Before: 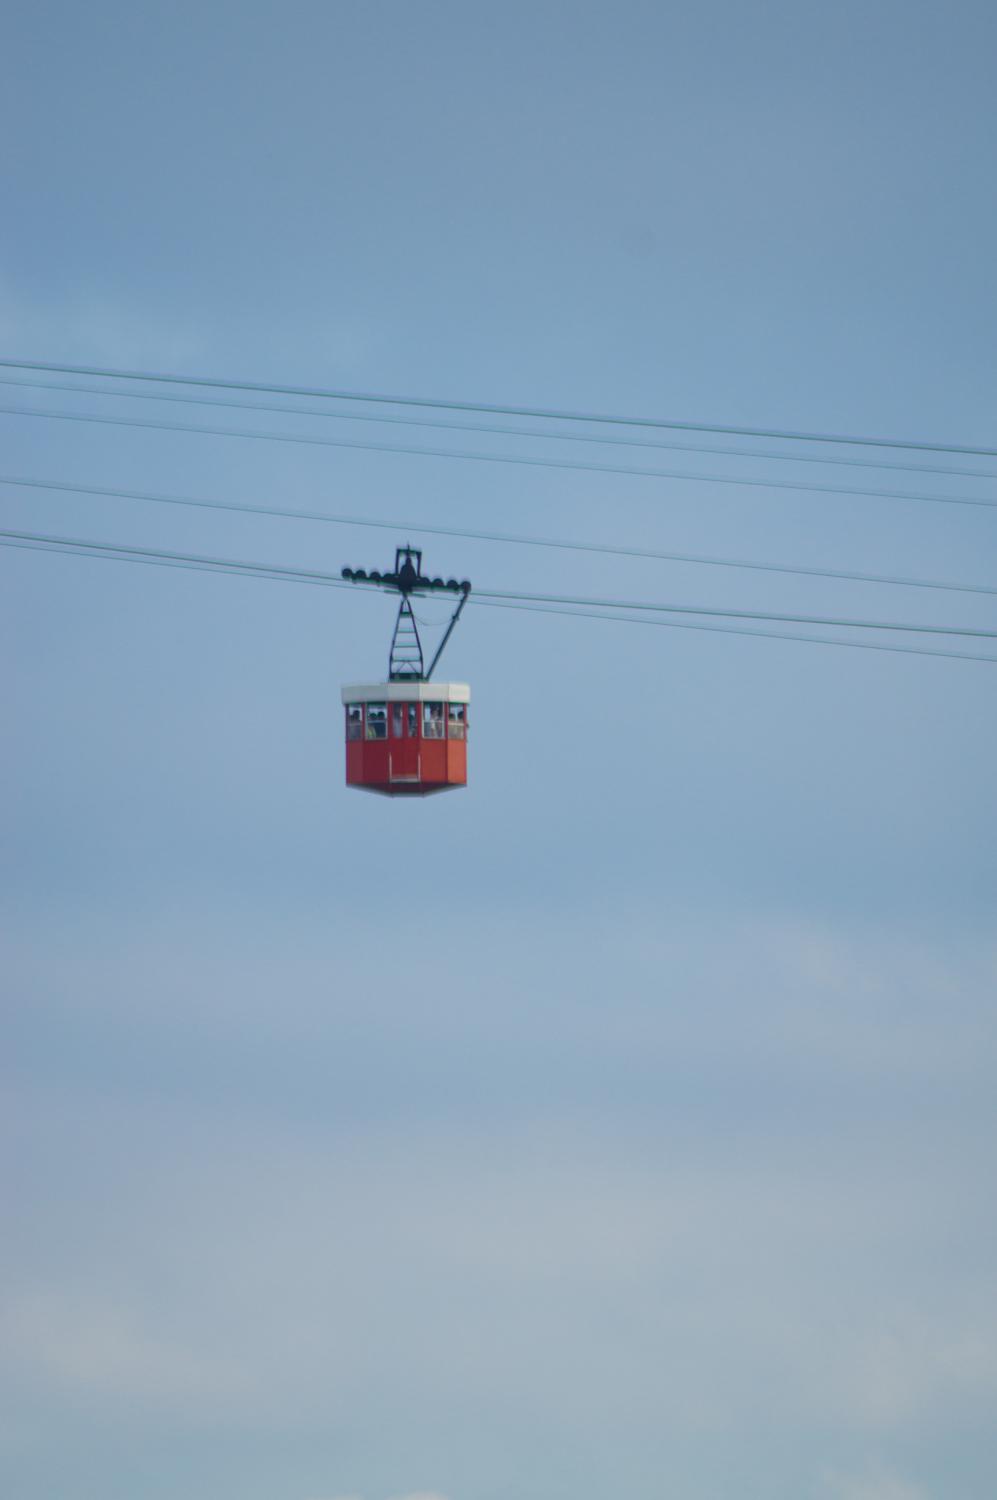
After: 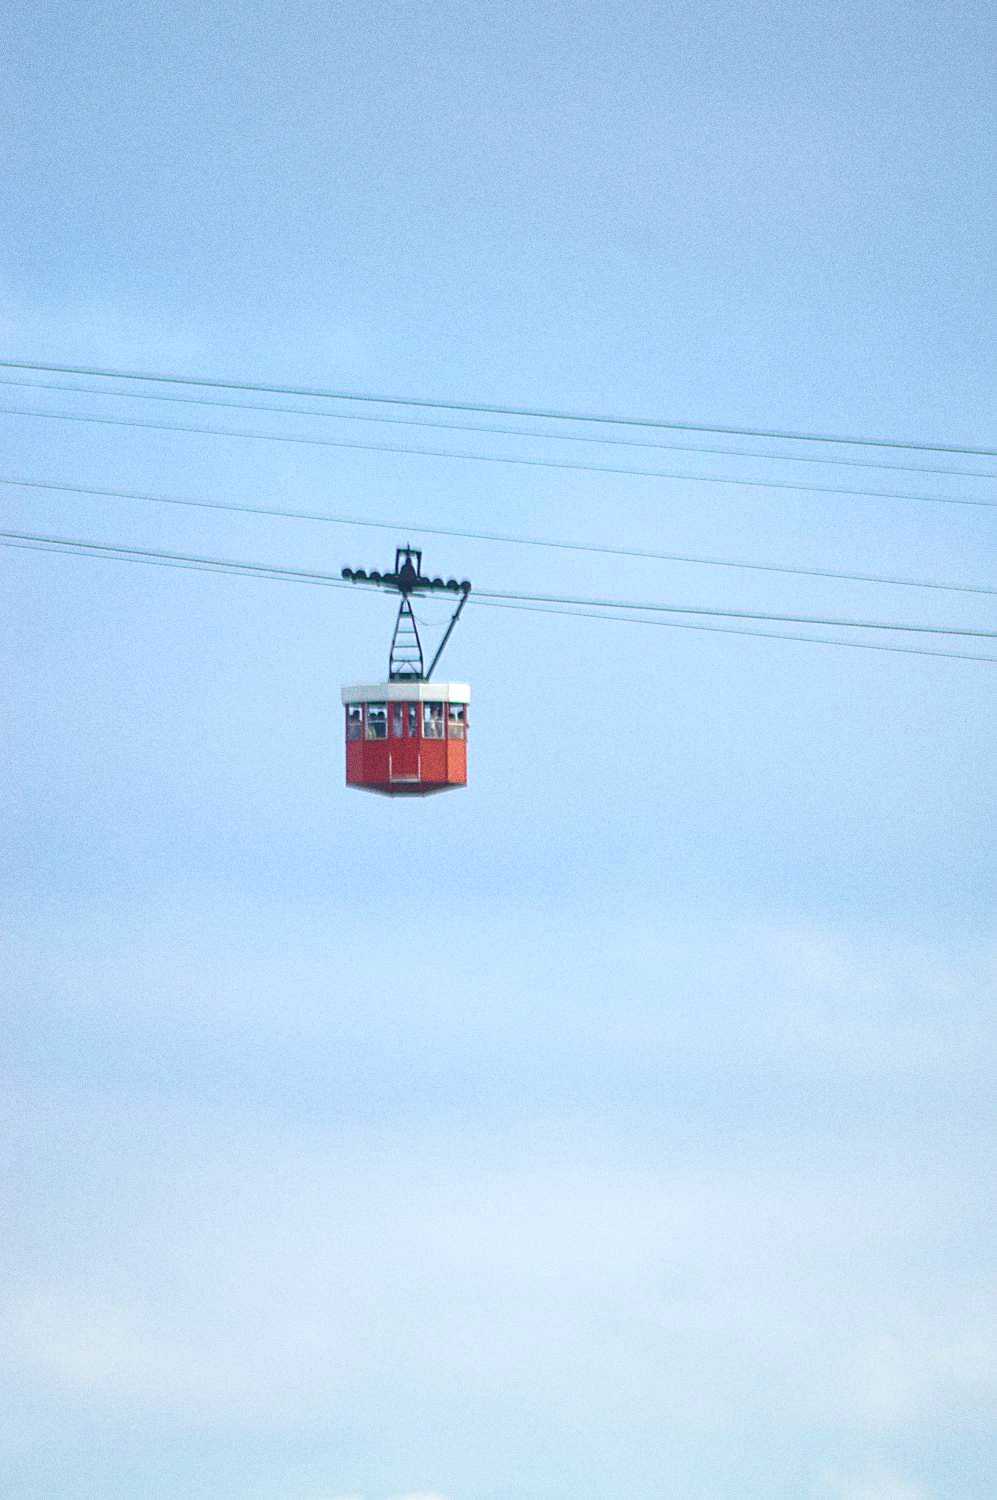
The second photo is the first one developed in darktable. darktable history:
grain: coarseness 0.09 ISO
sharpen: on, module defaults
exposure: black level correction 0, exposure 0.877 EV, compensate exposure bias true, compensate highlight preservation false
